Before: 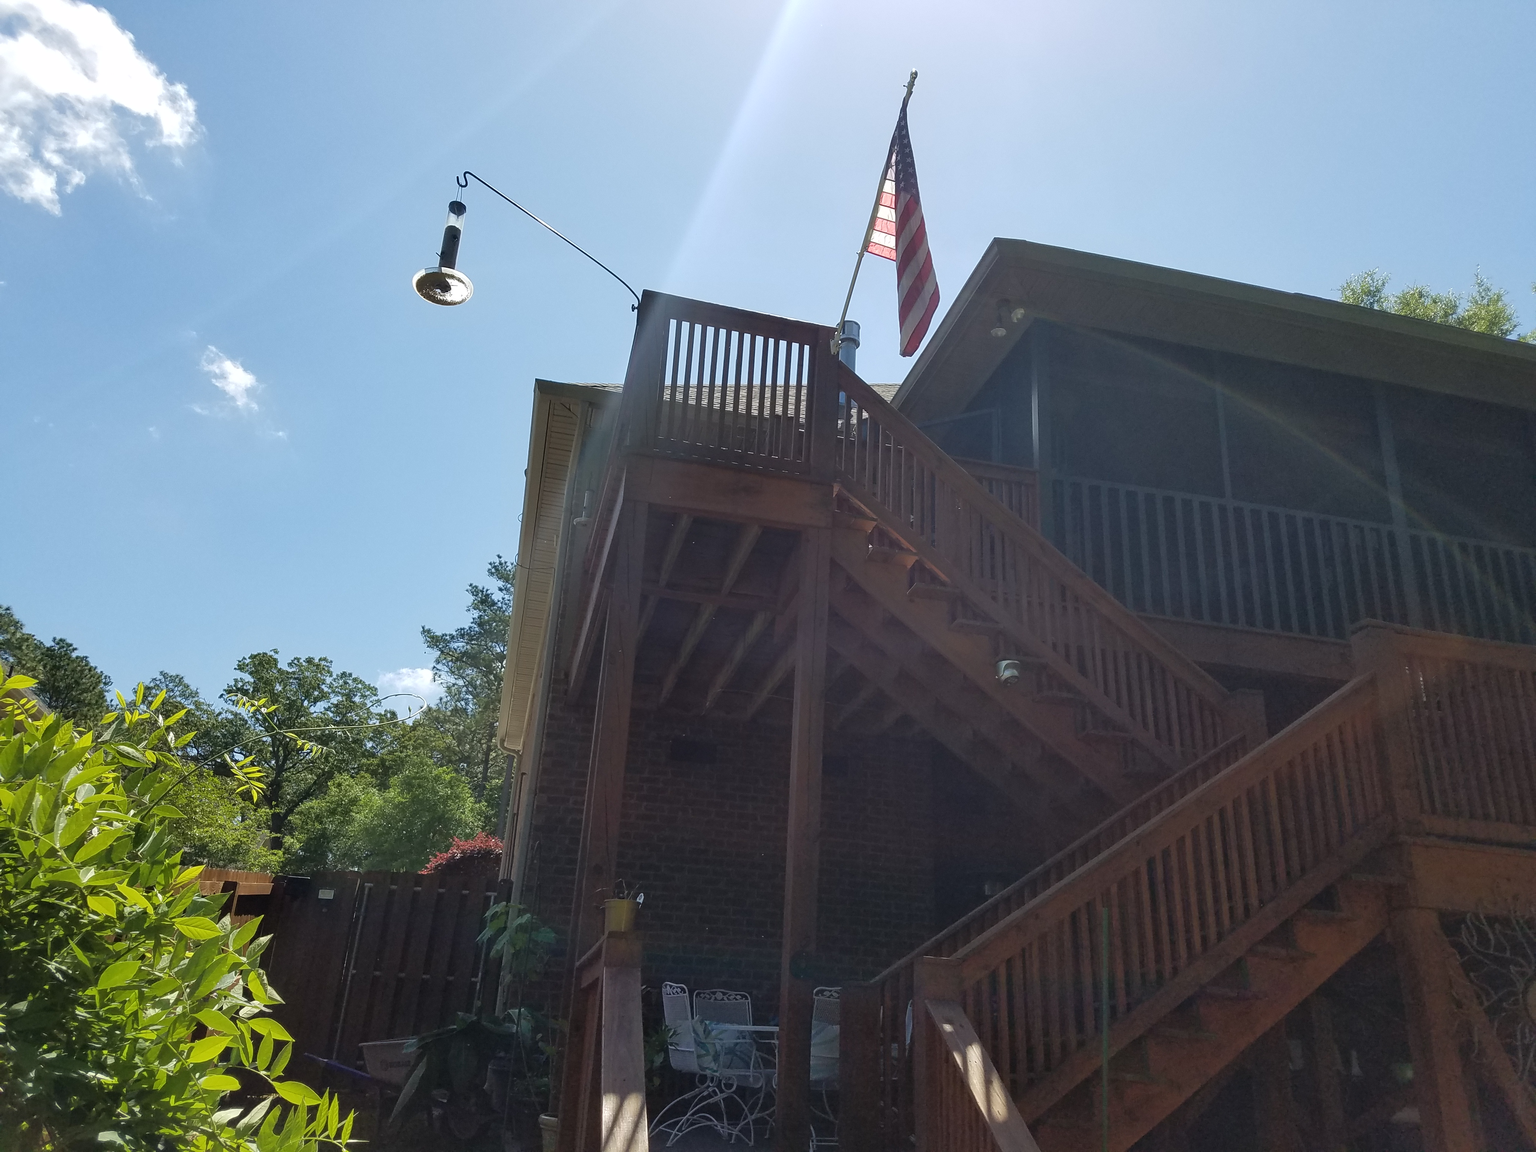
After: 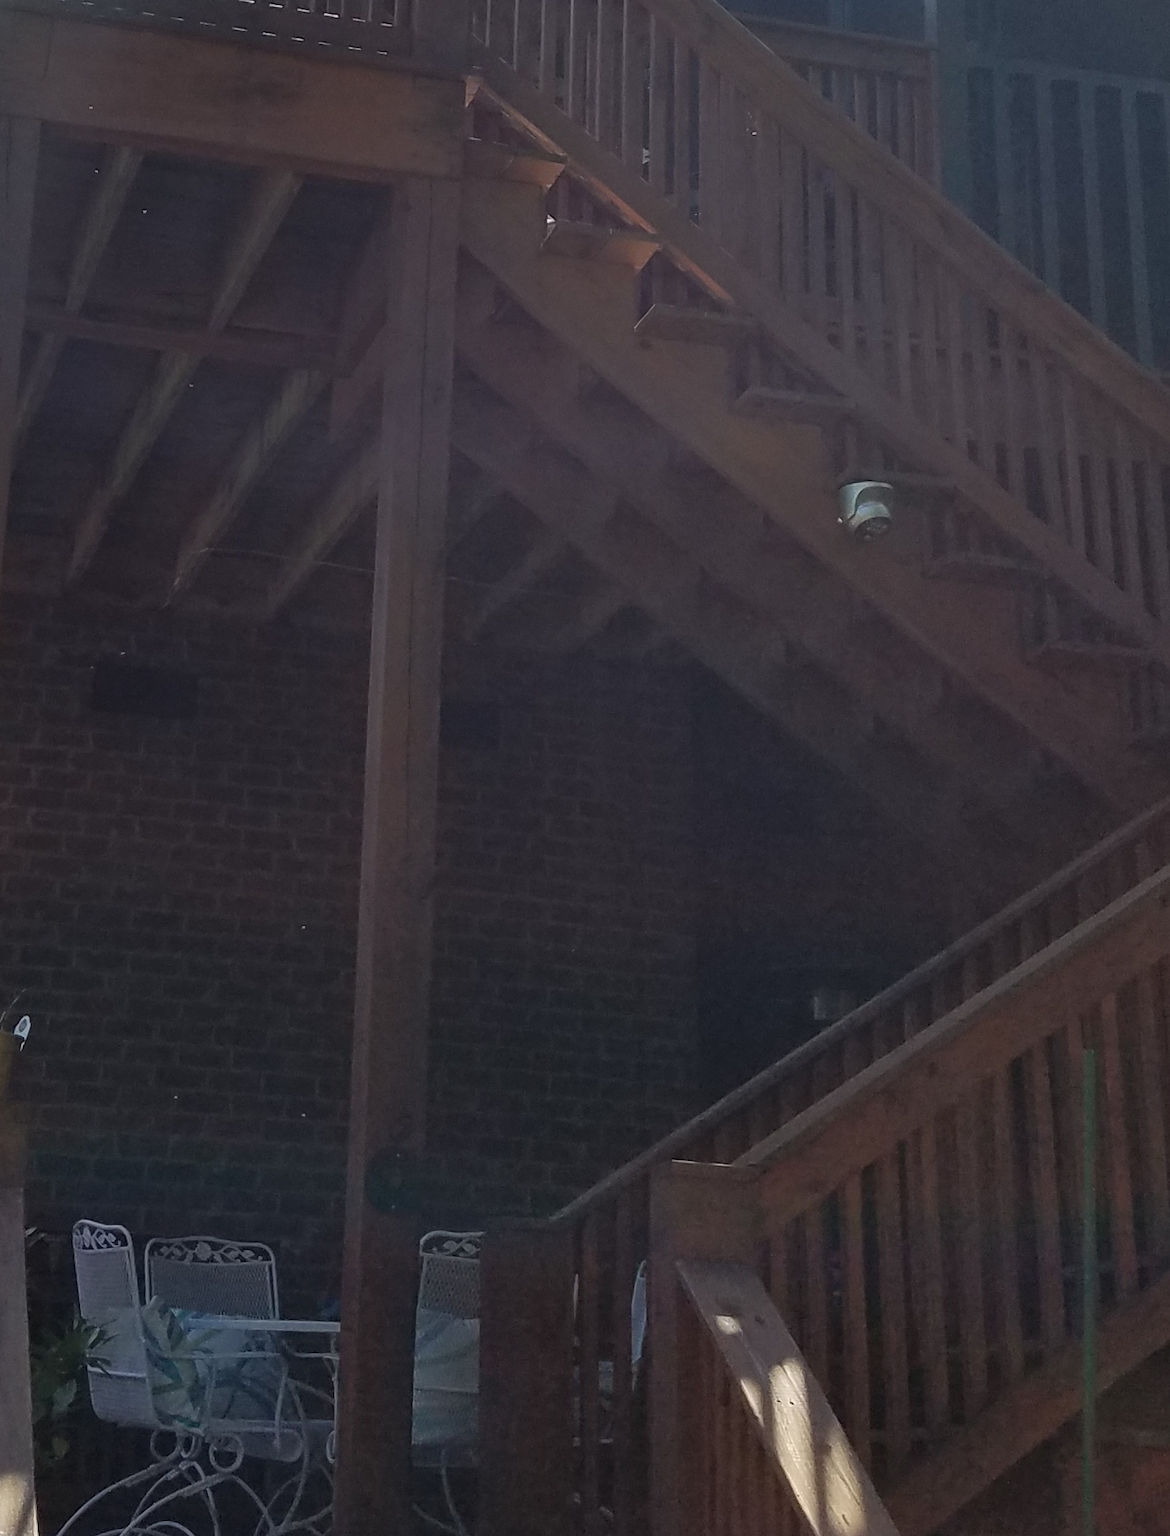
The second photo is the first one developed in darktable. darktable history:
crop: left 41.055%, top 39.116%, right 25.668%, bottom 2.741%
